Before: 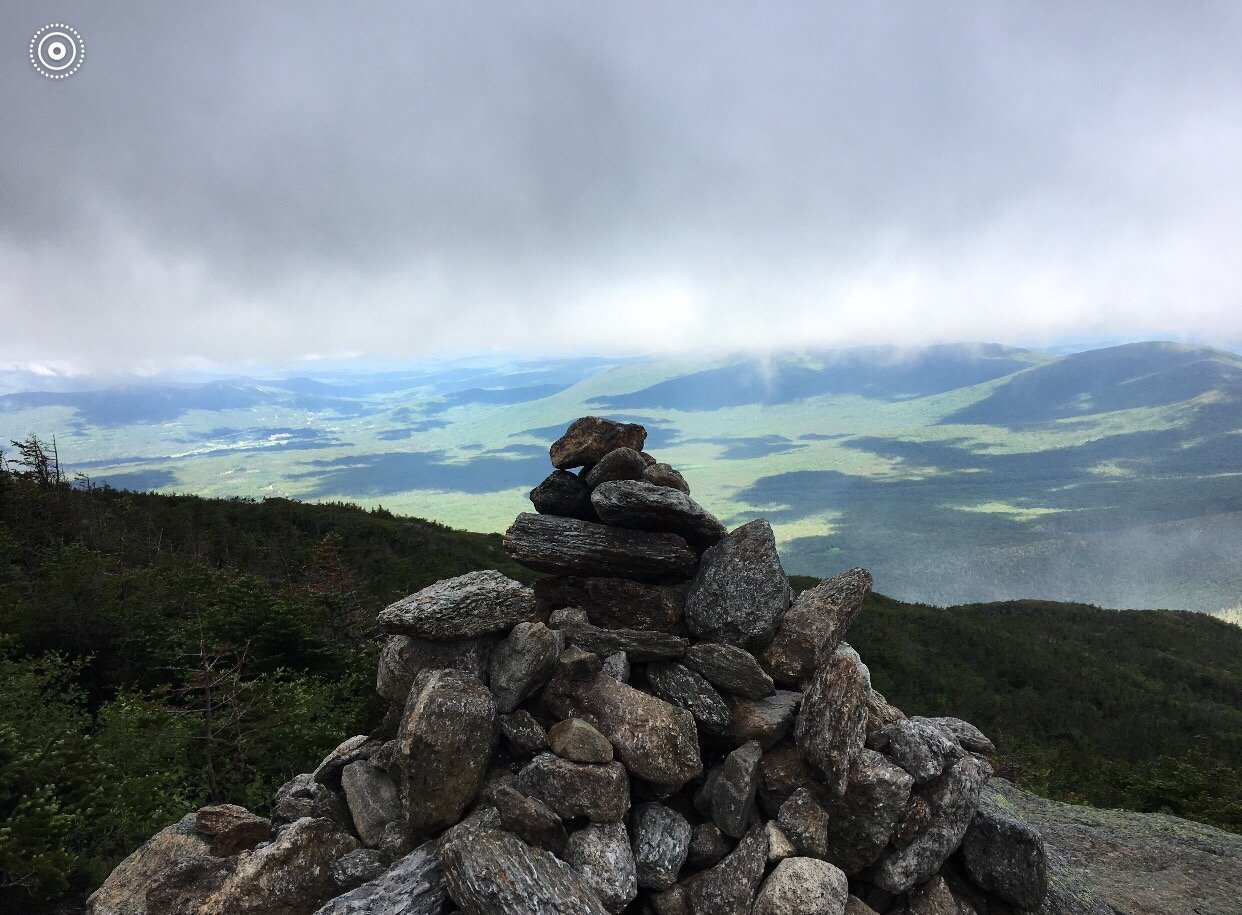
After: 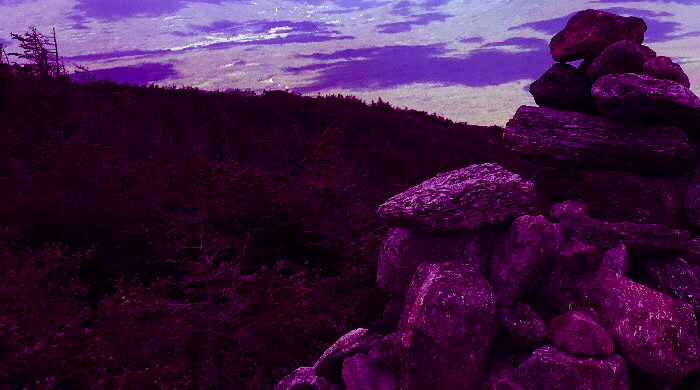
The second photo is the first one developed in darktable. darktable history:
color balance: mode lift, gamma, gain (sRGB), lift [1, 1, 0.101, 1]
crop: top 44.483%, right 43.593%, bottom 12.892%
